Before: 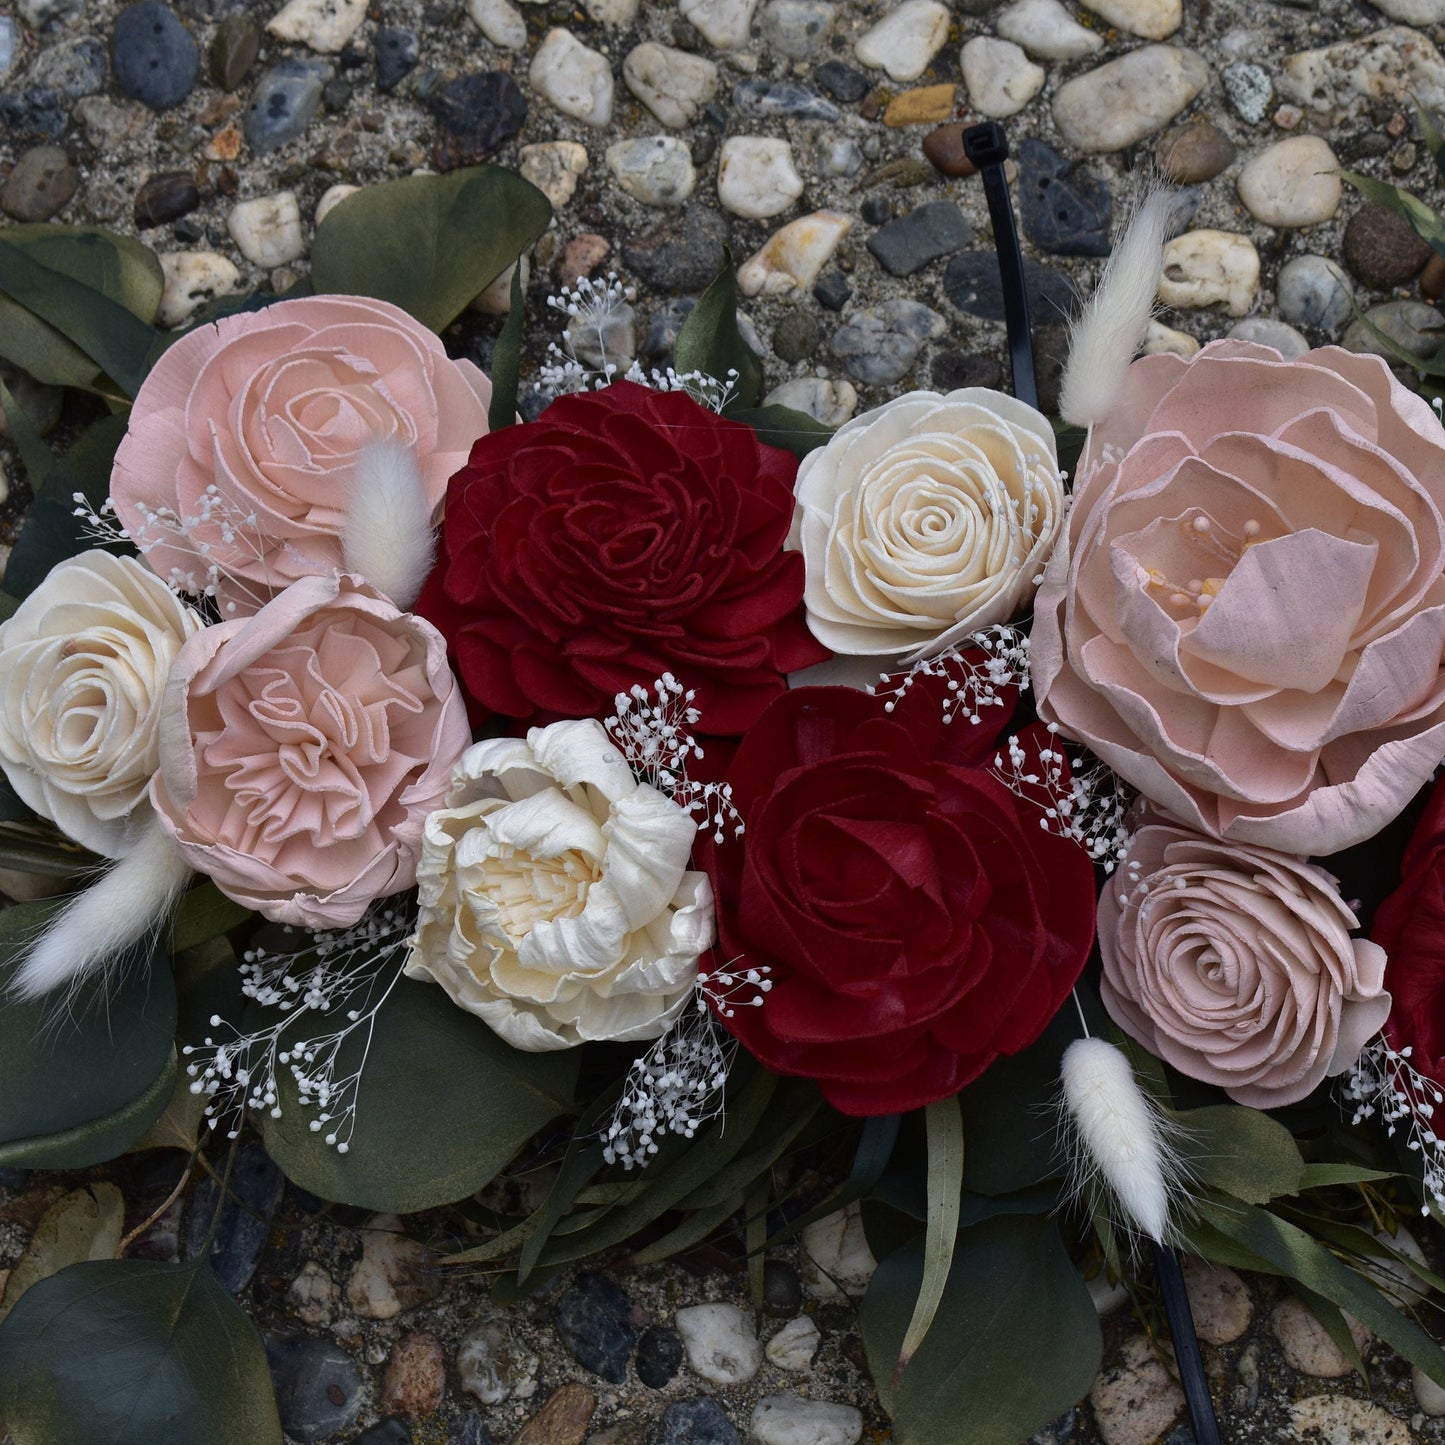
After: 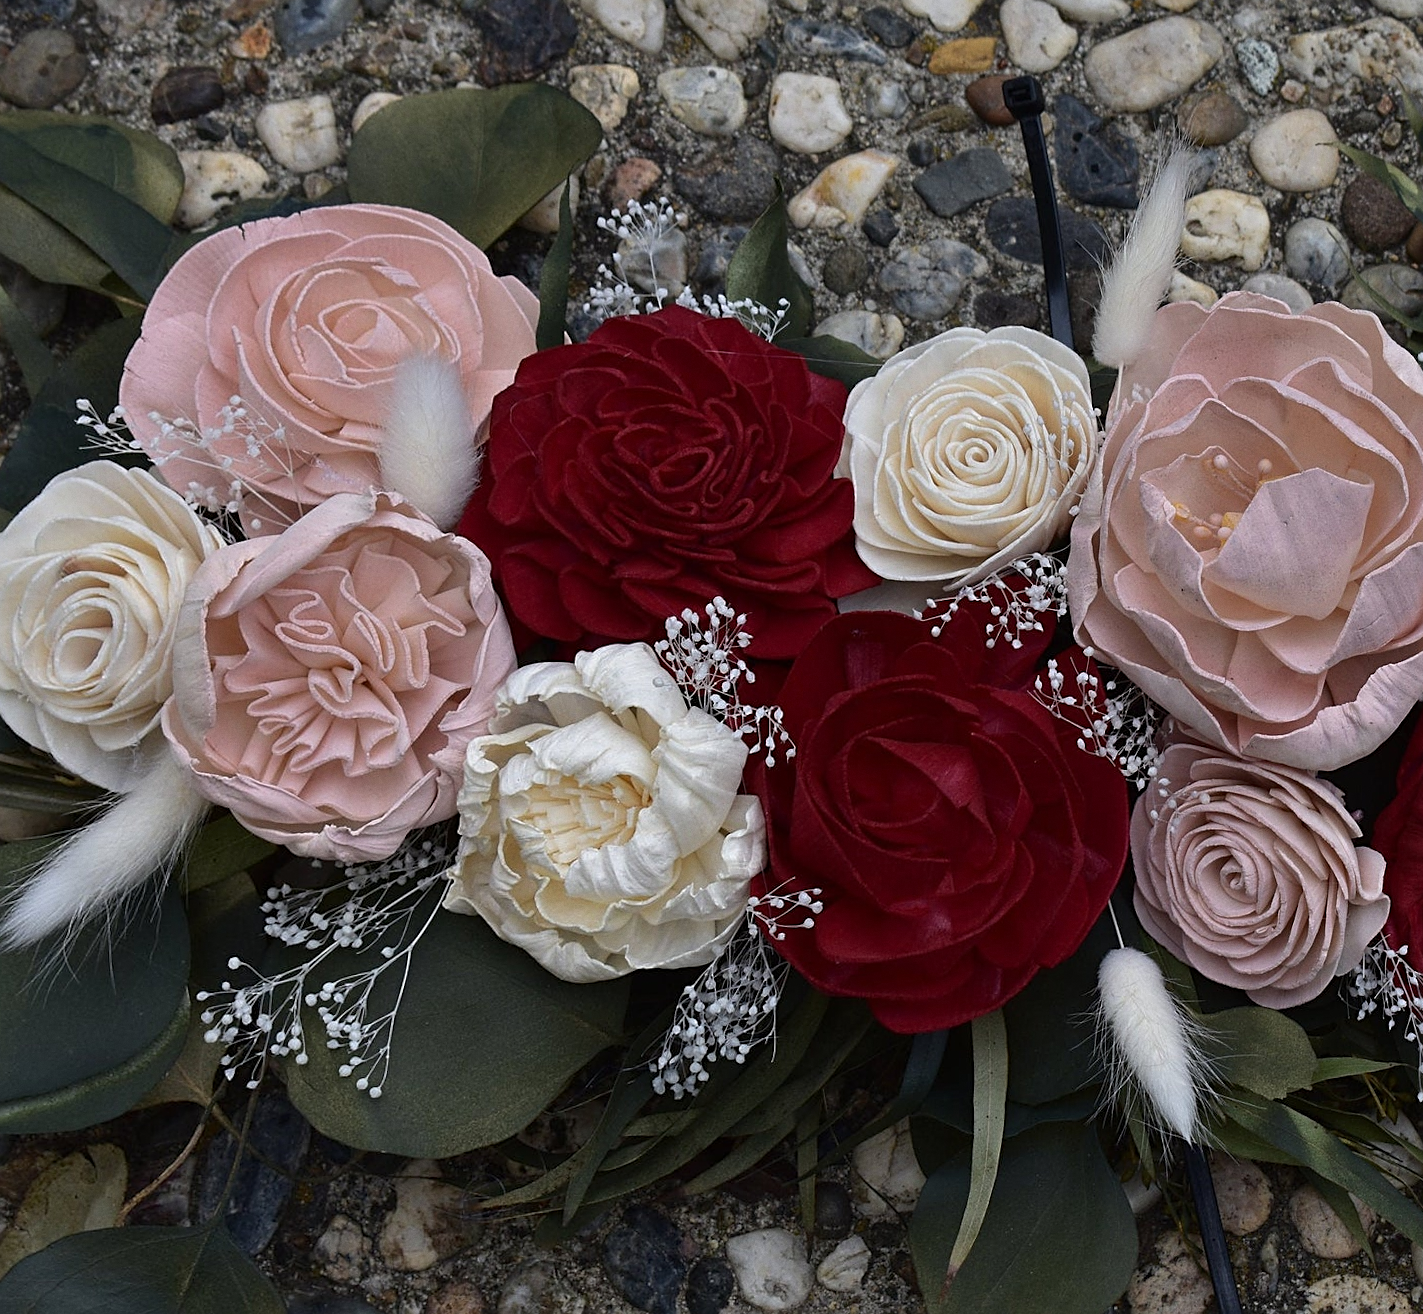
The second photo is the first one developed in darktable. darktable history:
grain: coarseness 0.09 ISO, strength 10%
rotate and perspective: rotation -0.013°, lens shift (vertical) -0.027, lens shift (horizontal) 0.178, crop left 0.016, crop right 0.989, crop top 0.082, crop bottom 0.918
sharpen: on, module defaults
